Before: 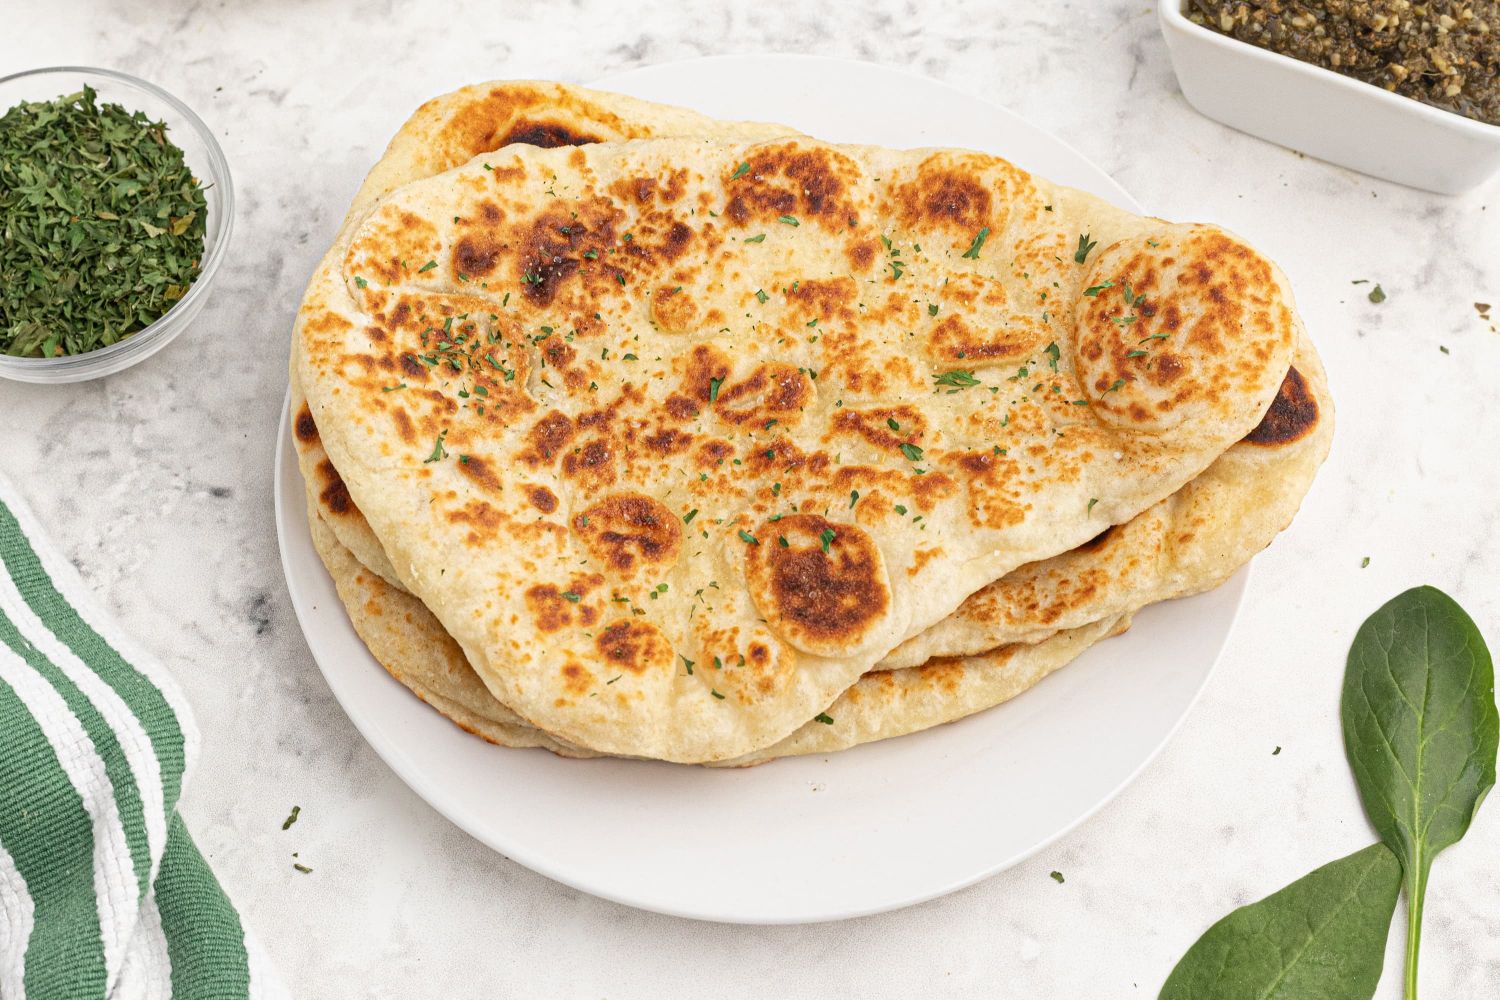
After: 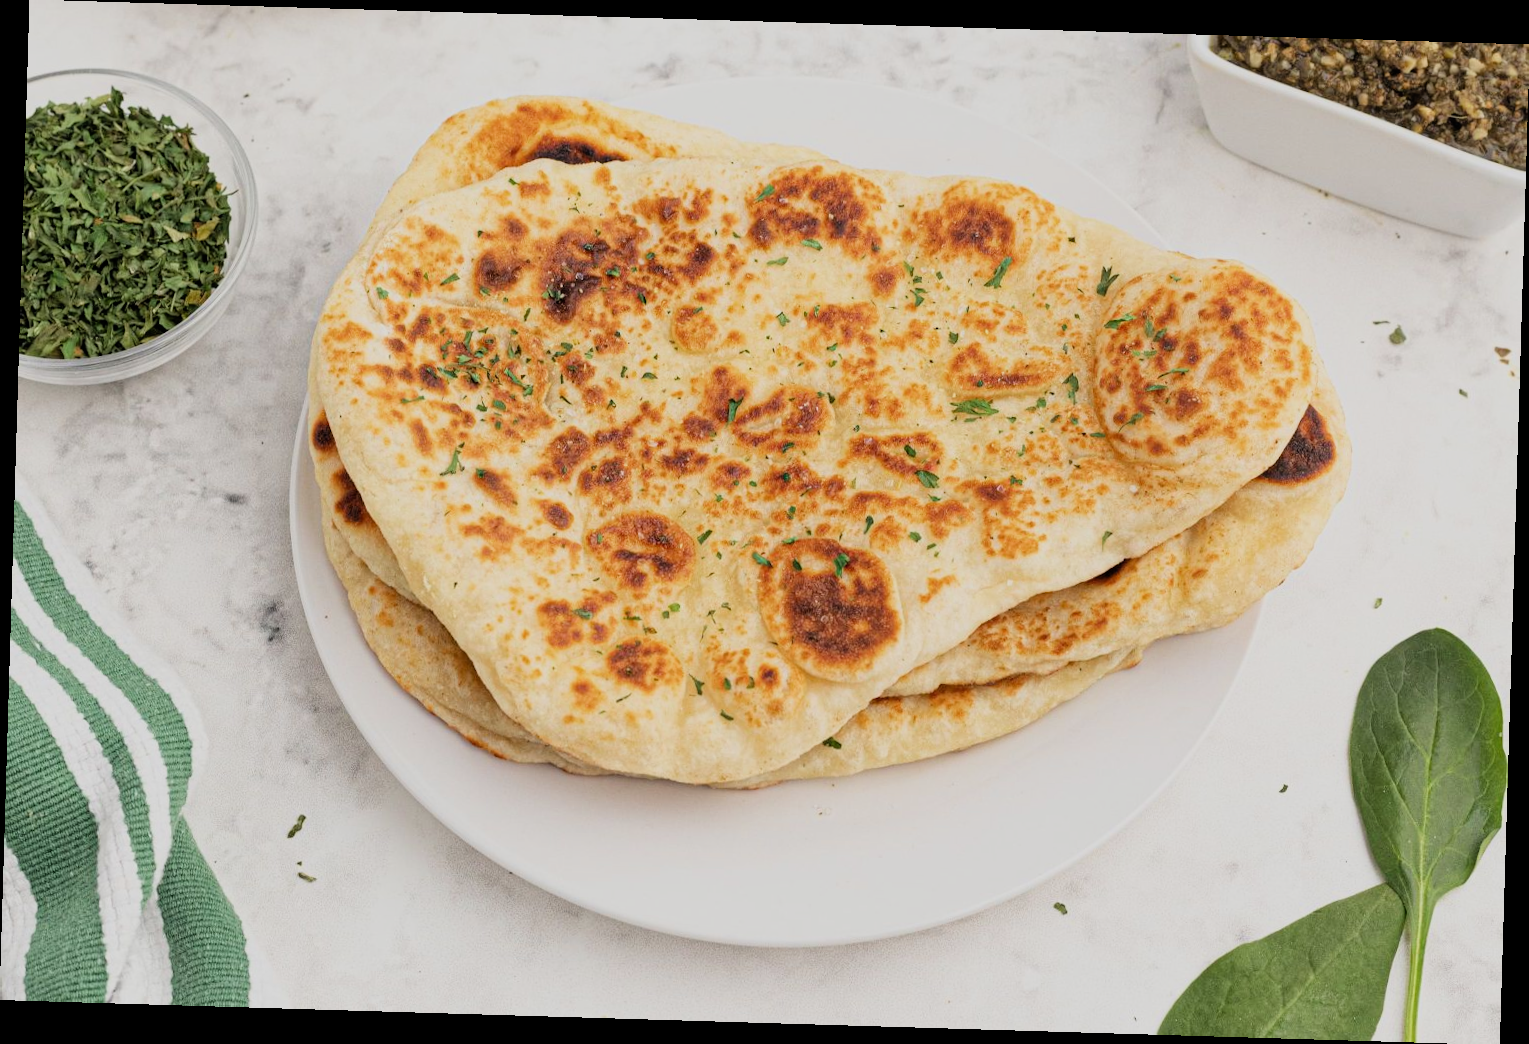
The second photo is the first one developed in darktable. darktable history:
filmic rgb: black relative exposure -7.92 EV, white relative exposure 4.13 EV, threshold 3 EV, hardness 4.02, latitude 51.22%, contrast 1.013, shadows ↔ highlights balance 5.35%, color science v5 (2021), contrast in shadows safe, contrast in highlights safe, enable highlight reconstruction true
rotate and perspective: rotation 1.72°, automatic cropping off
